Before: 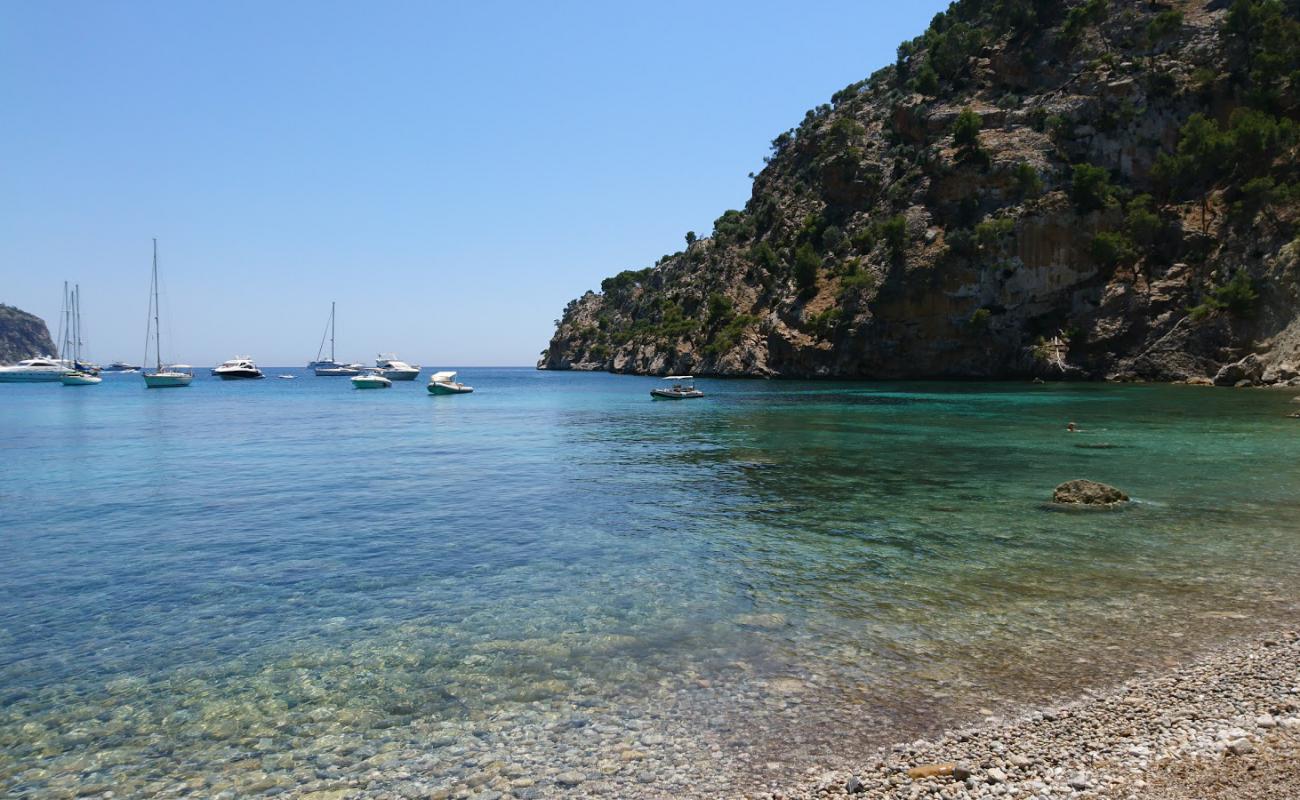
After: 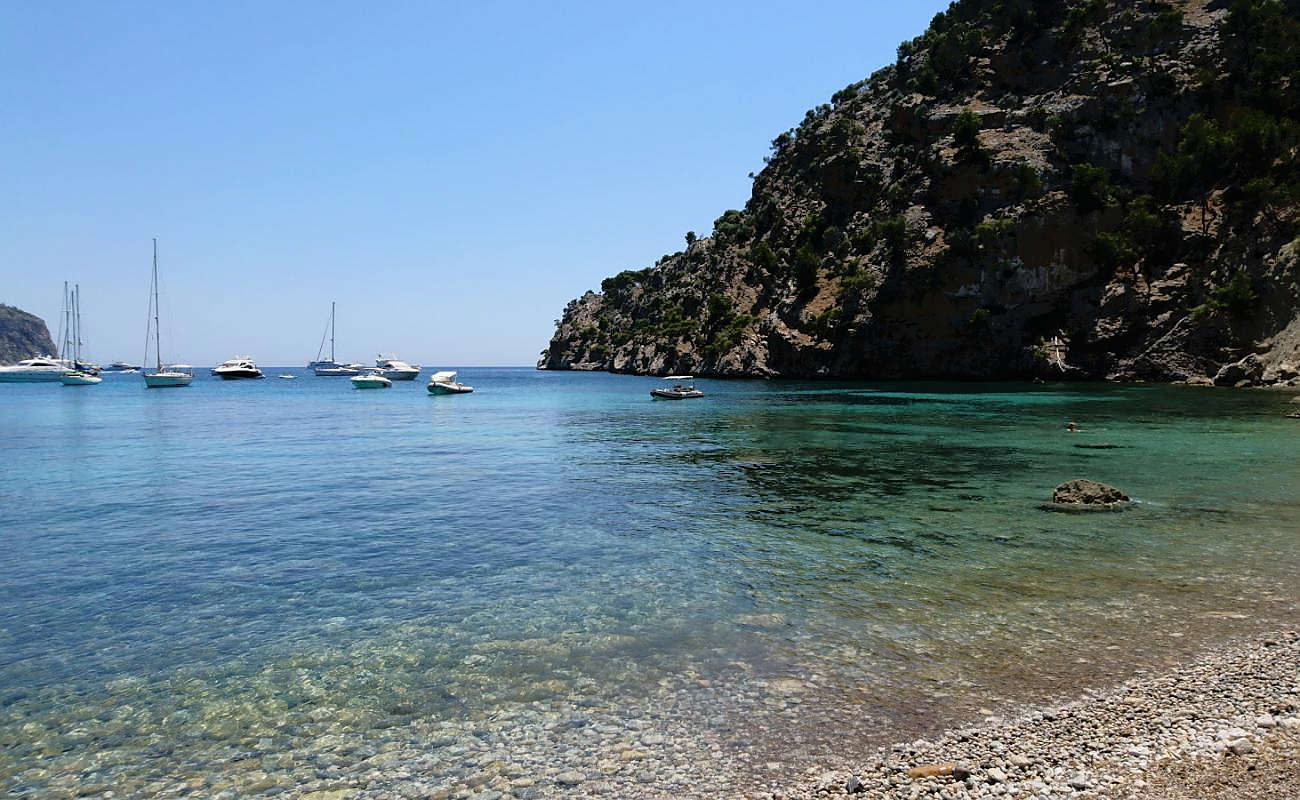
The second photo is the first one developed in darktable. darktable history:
sharpen: radius 0.972, amount 0.615
tone equalizer: -8 EV -1.85 EV, -7 EV -1.18 EV, -6 EV -1.64 EV, edges refinement/feathering 500, mask exposure compensation -1.57 EV, preserve details no
